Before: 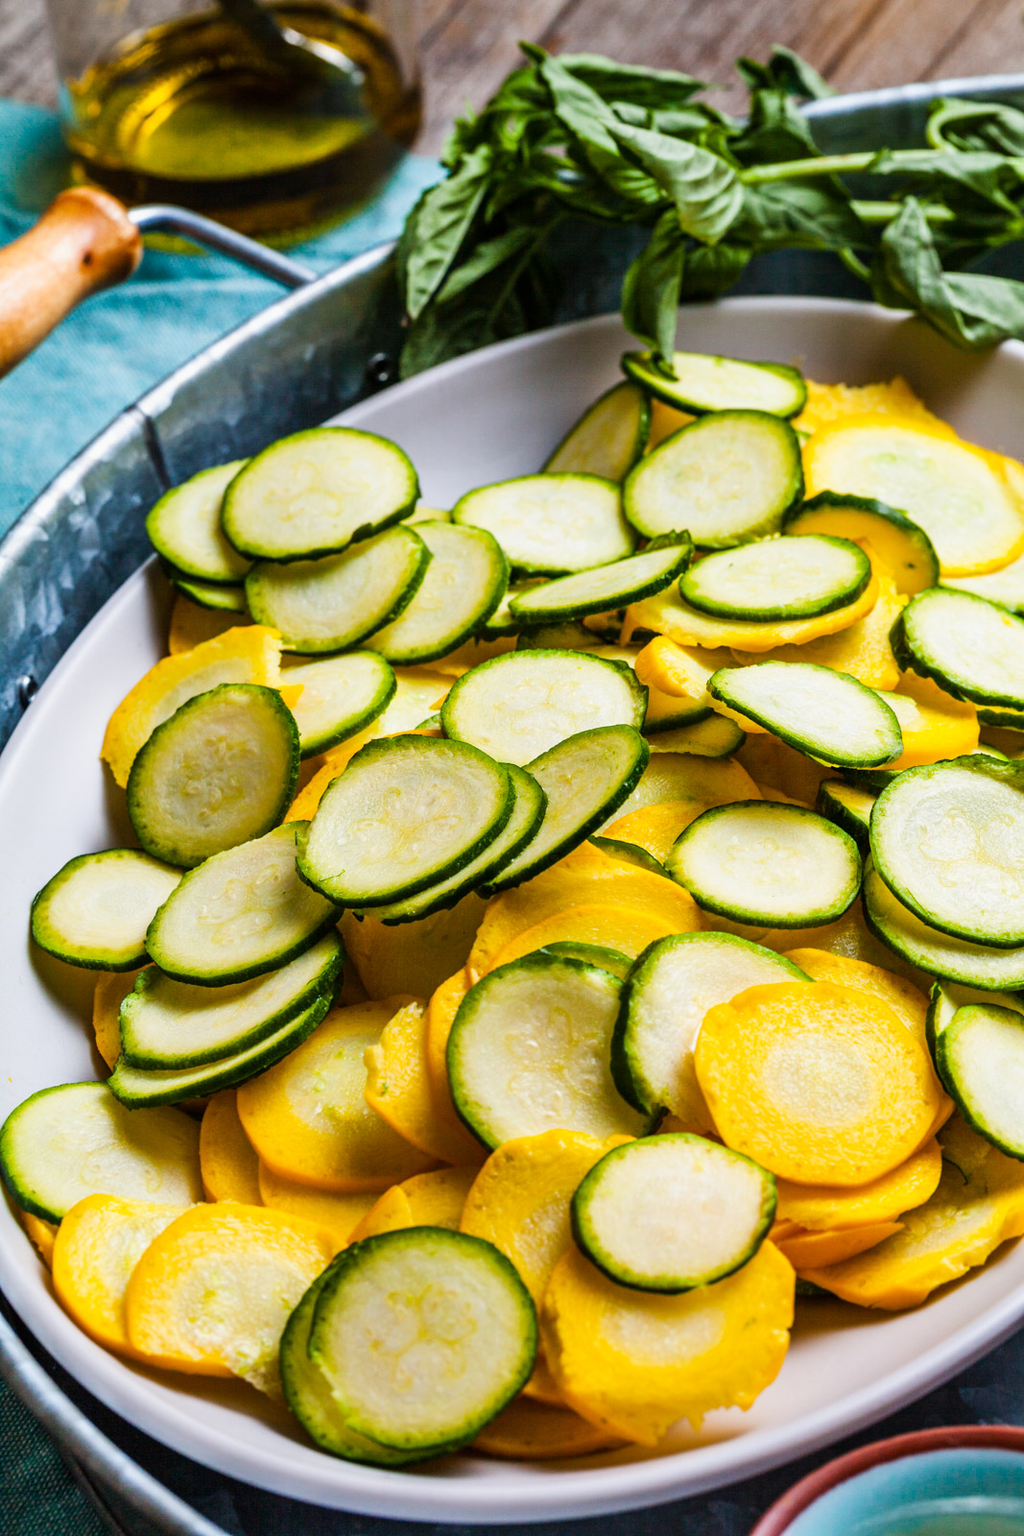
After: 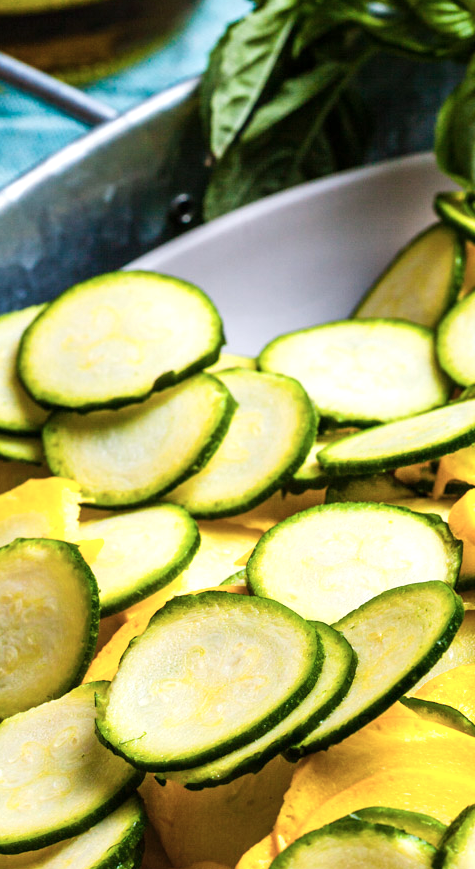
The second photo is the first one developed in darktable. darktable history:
color zones: curves: ch0 [(0, 0.558) (0.143, 0.559) (0.286, 0.529) (0.429, 0.505) (0.571, 0.5) (0.714, 0.5) (0.857, 0.5) (1, 0.558)]; ch1 [(0, 0.469) (0.01, 0.469) (0.12, 0.446) (0.248, 0.469) (0.5, 0.5) (0.748, 0.5) (0.99, 0.469) (1, 0.469)]
crop: left 20.045%, top 10.892%, right 35.384%, bottom 34.764%
exposure: exposure 0.221 EV, compensate highlight preservation false
